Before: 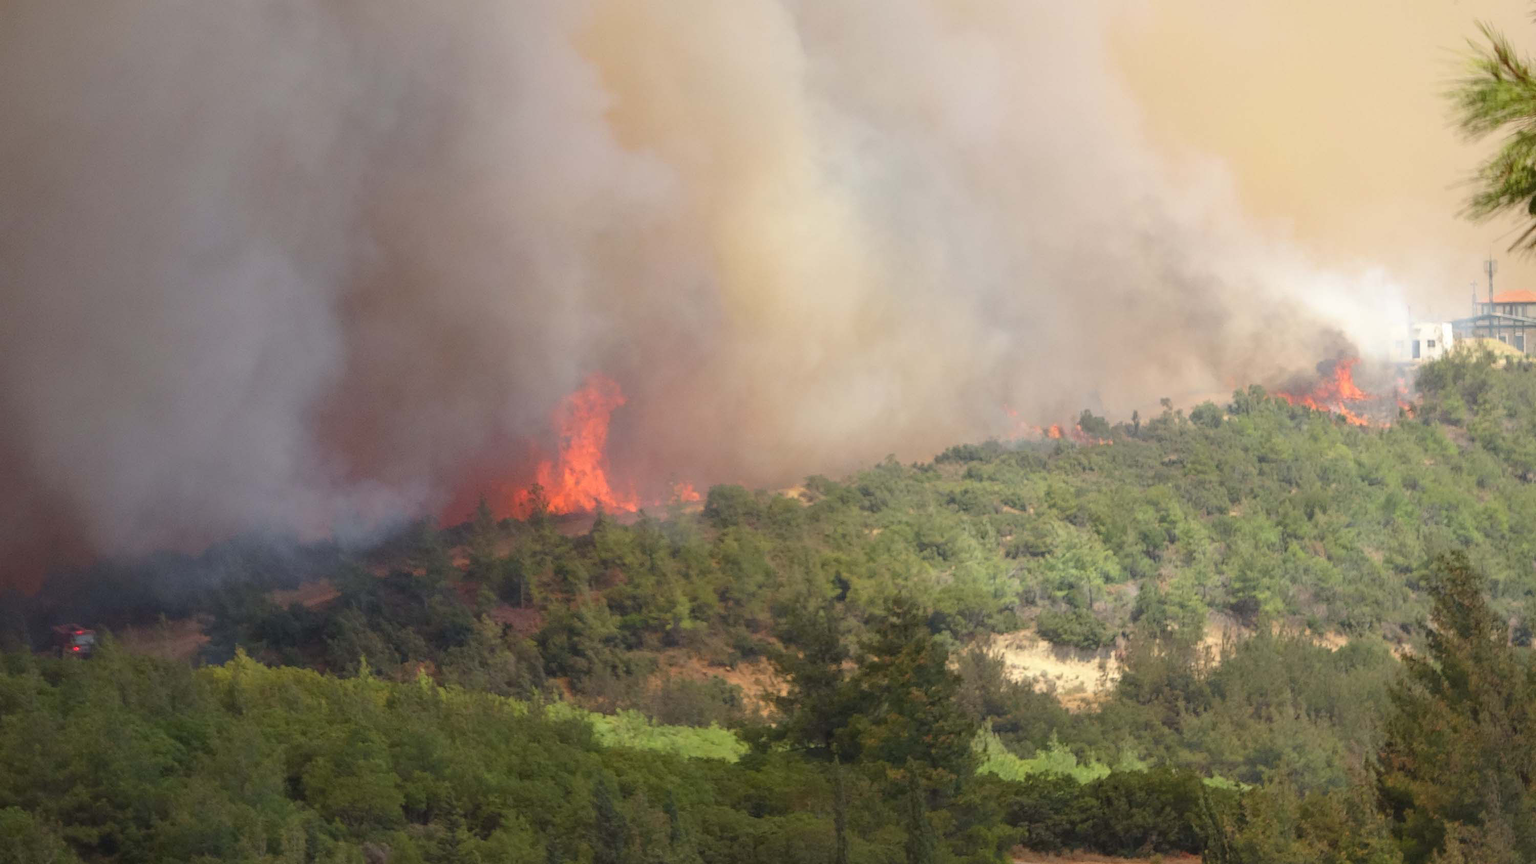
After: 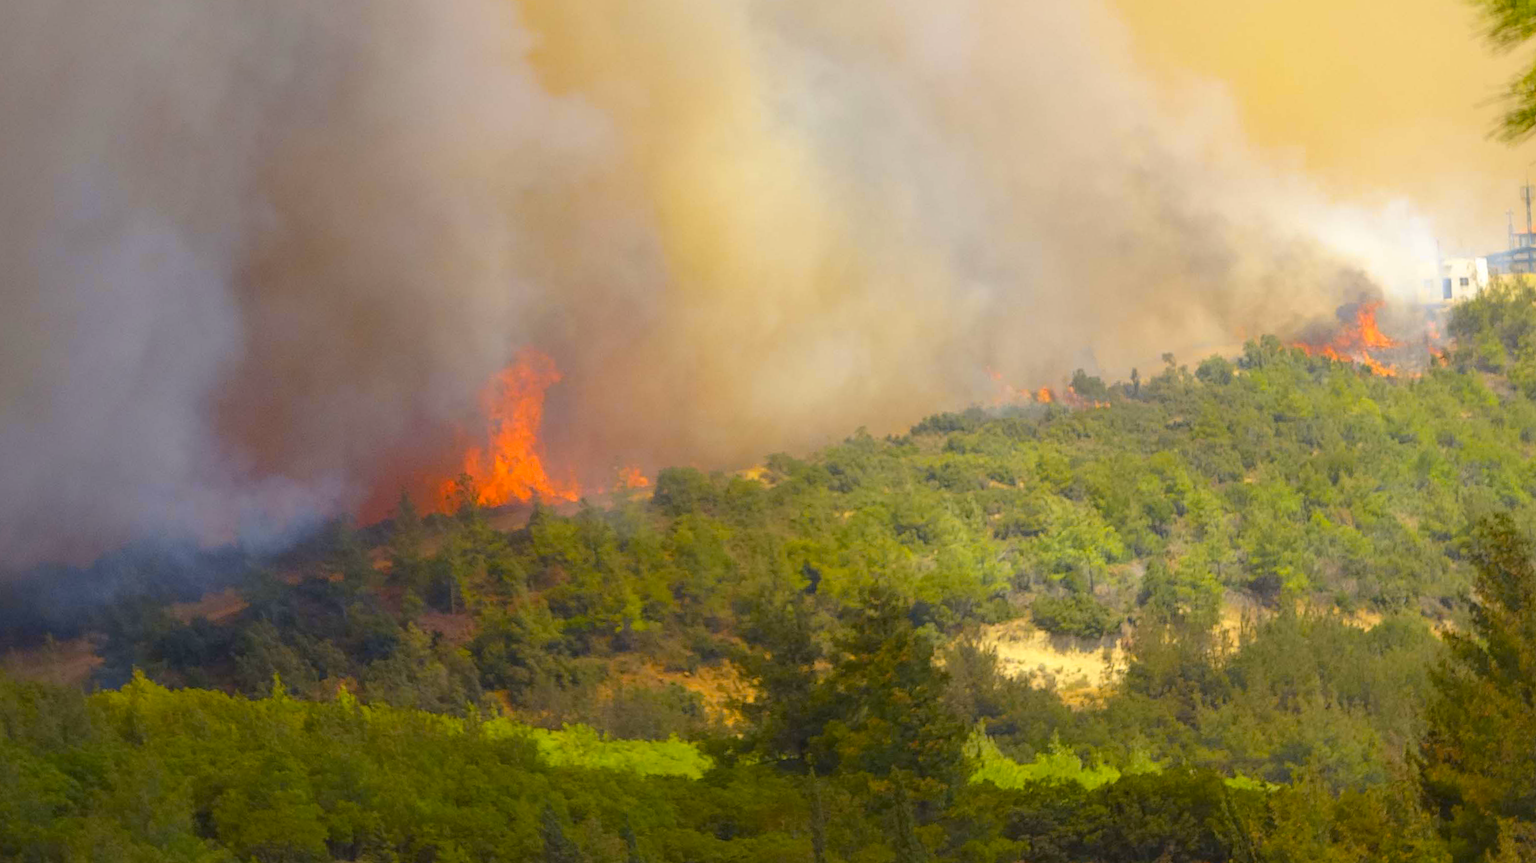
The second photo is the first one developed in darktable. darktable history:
white balance: emerald 1
crop and rotate: angle 1.96°, left 5.673%, top 5.673%
color contrast: green-magenta contrast 1.12, blue-yellow contrast 1.95, unbound 0
